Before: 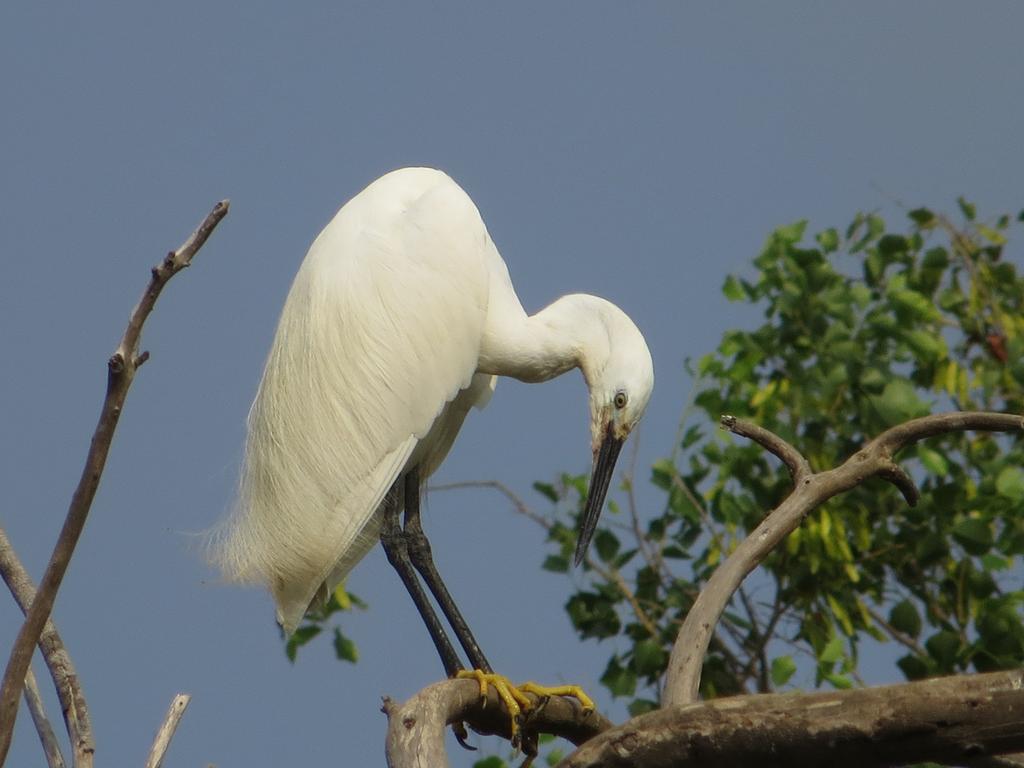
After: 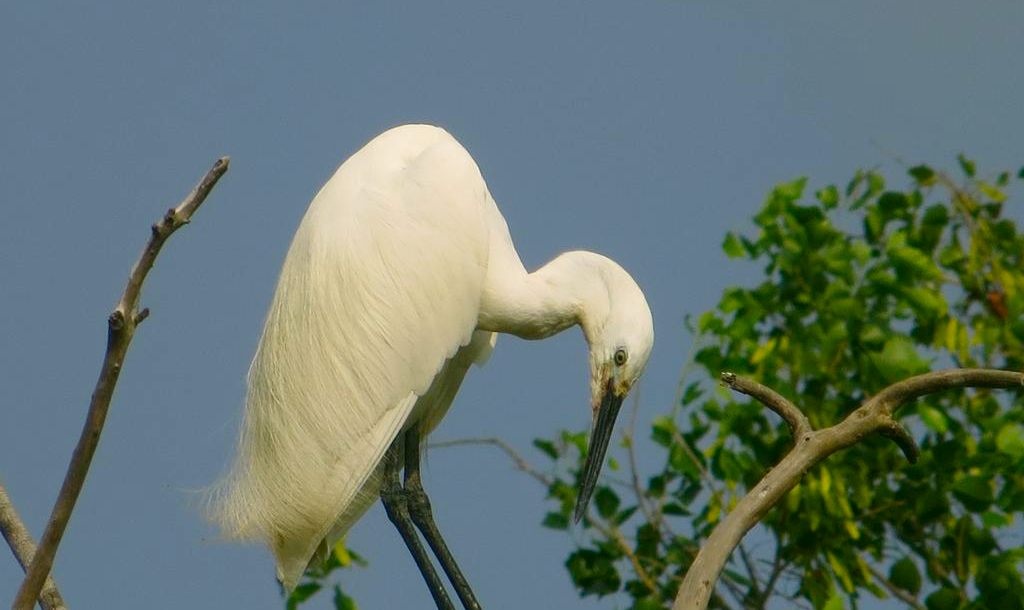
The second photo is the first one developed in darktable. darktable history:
color correction: highlights a* 3.95, highlights b* 4.92, shadows a* -8.35, shadows b* 4.99
crop and rotate: top 5.652%, bottom 14.812%
color balance rgb: shadows lift › chroma 1.03%, shadows lift › hue 241.41°, linear chroma grading › global chroma 9.978%, perceptual saturation grading › global saturation 20%, perceptual saturation grading › highlights -25.405%, perceptual saturation grading › shadows 23.947%
